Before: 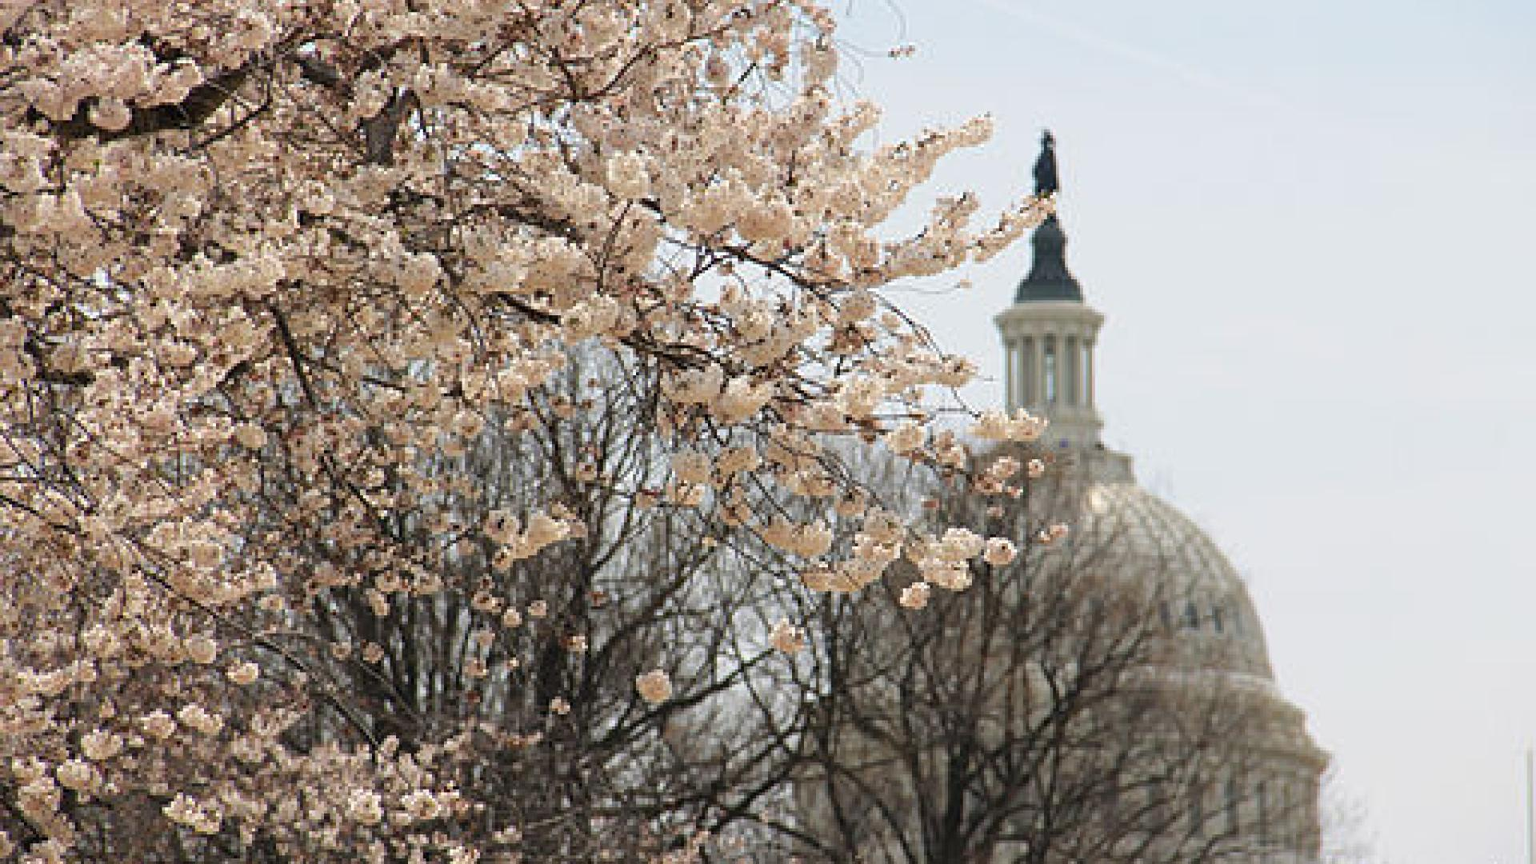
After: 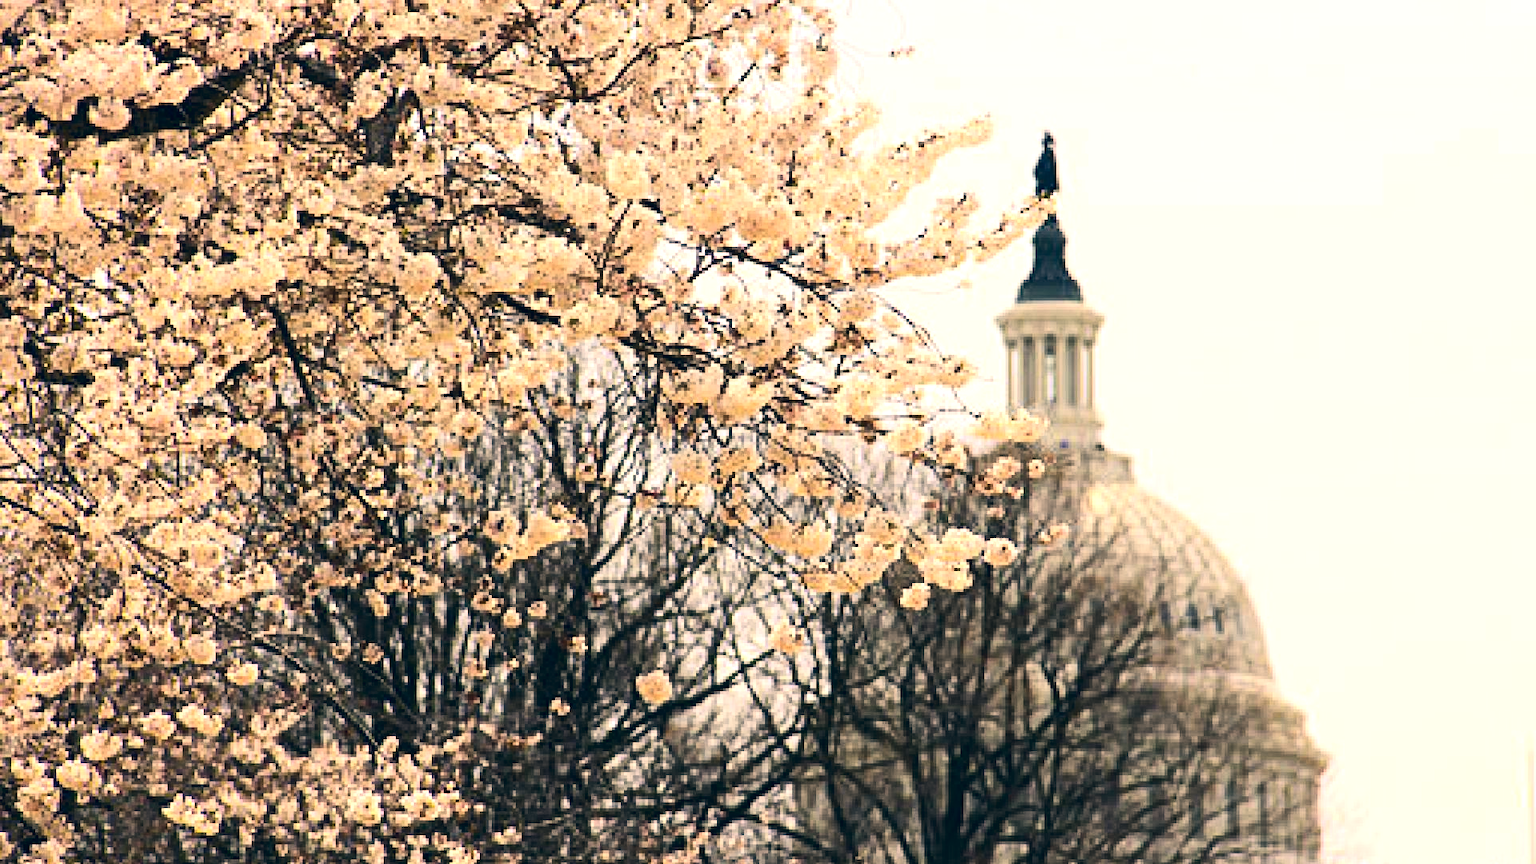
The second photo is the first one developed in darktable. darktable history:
crop and rotate: left 0.085%, bottom 0.007%
contrast brightness saturation: contrast 0.242, brightness 0.088
exposure: compensate highlight preservation false
tone equalizer: -8 EV -0.779 EV, -7 EV -0.666 EV, -6 EV -0.582 EV, -5 EV -0.391 EV, -3 EV 0.401 EV, -2 EV 0.6 EV, -1 EV 0.692 EV, +0 EV 0.743 EV, edges refinement/feathering 500, mask exposure compensation -1.57 EV, preserve details no
color correction: highlights a* 10.27, highlights b* 14.72, shadows a* -10.21, shadows b* -15.07
color balance rgb: power › chroma 0.693%, power › hue 60°, perceptual saturation grading › global saturation 19.615%
color calibration: illuminant same as pipeline (D50), adaptation XYZ, x 0.346, y 0.357, temperature 5021.27 K
